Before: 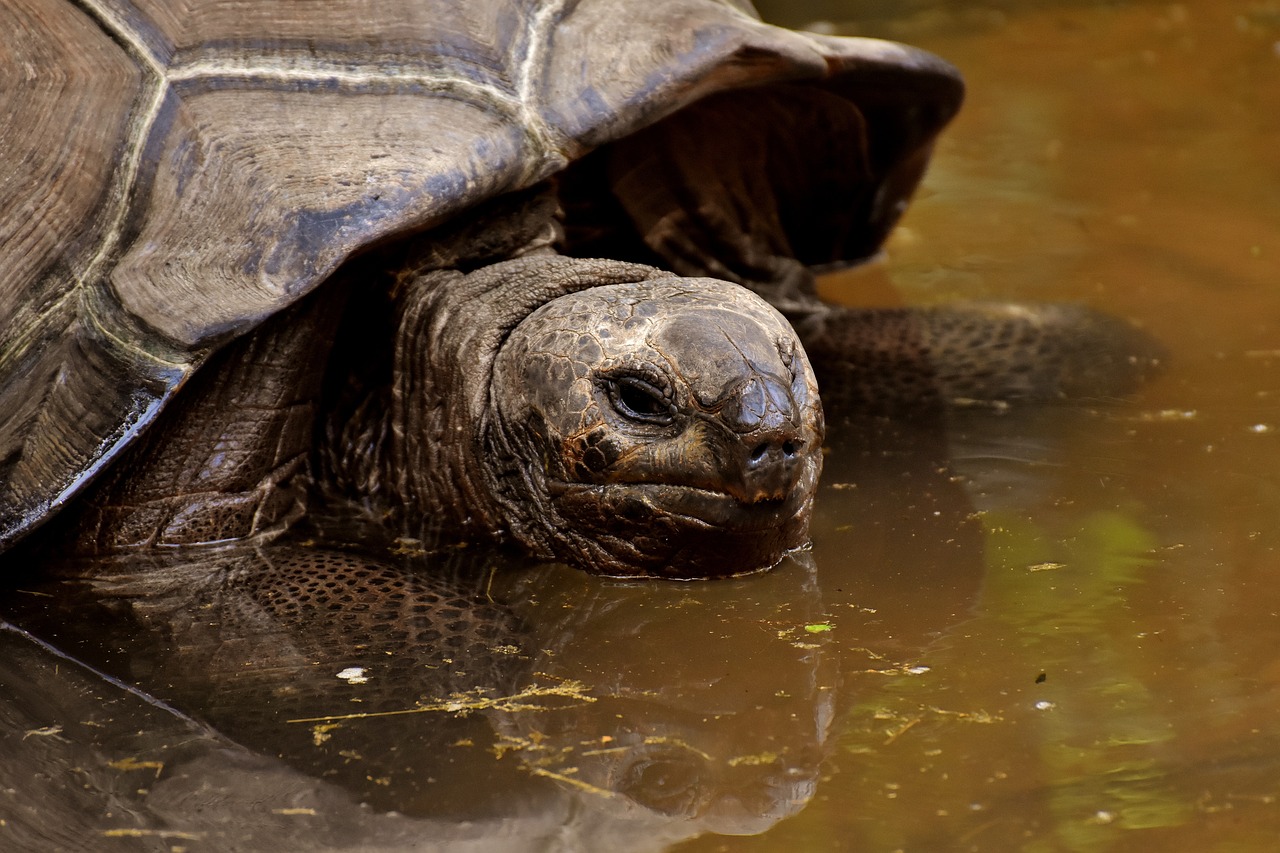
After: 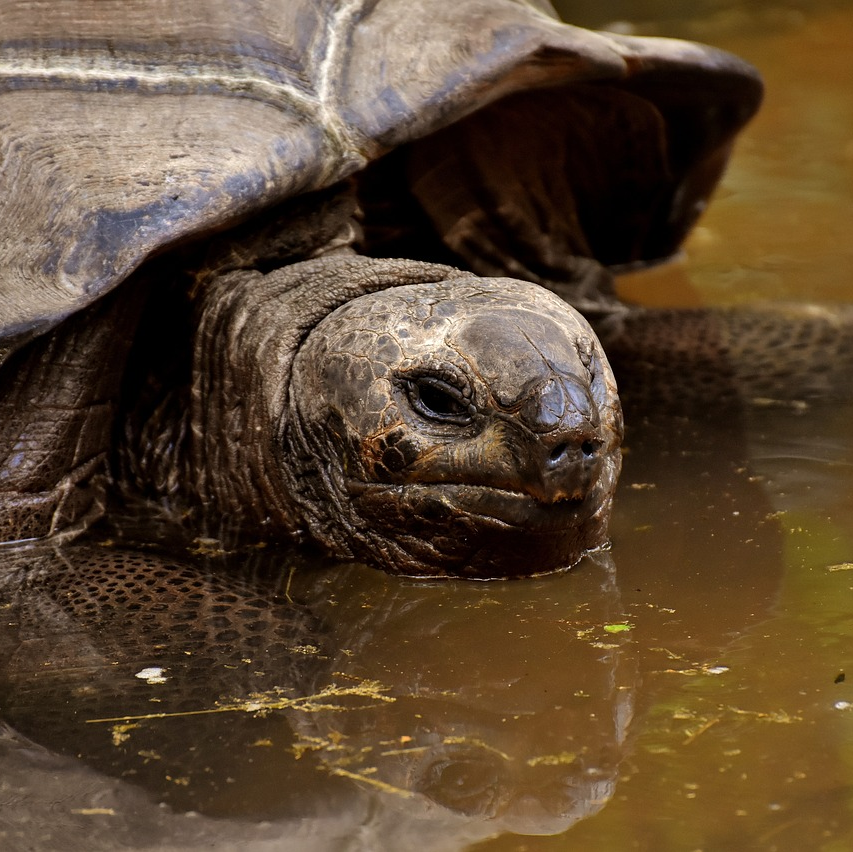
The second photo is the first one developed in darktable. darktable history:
crop and rotate: left 15.754%, right 17.579%
tone equalizer: on, module defaults
